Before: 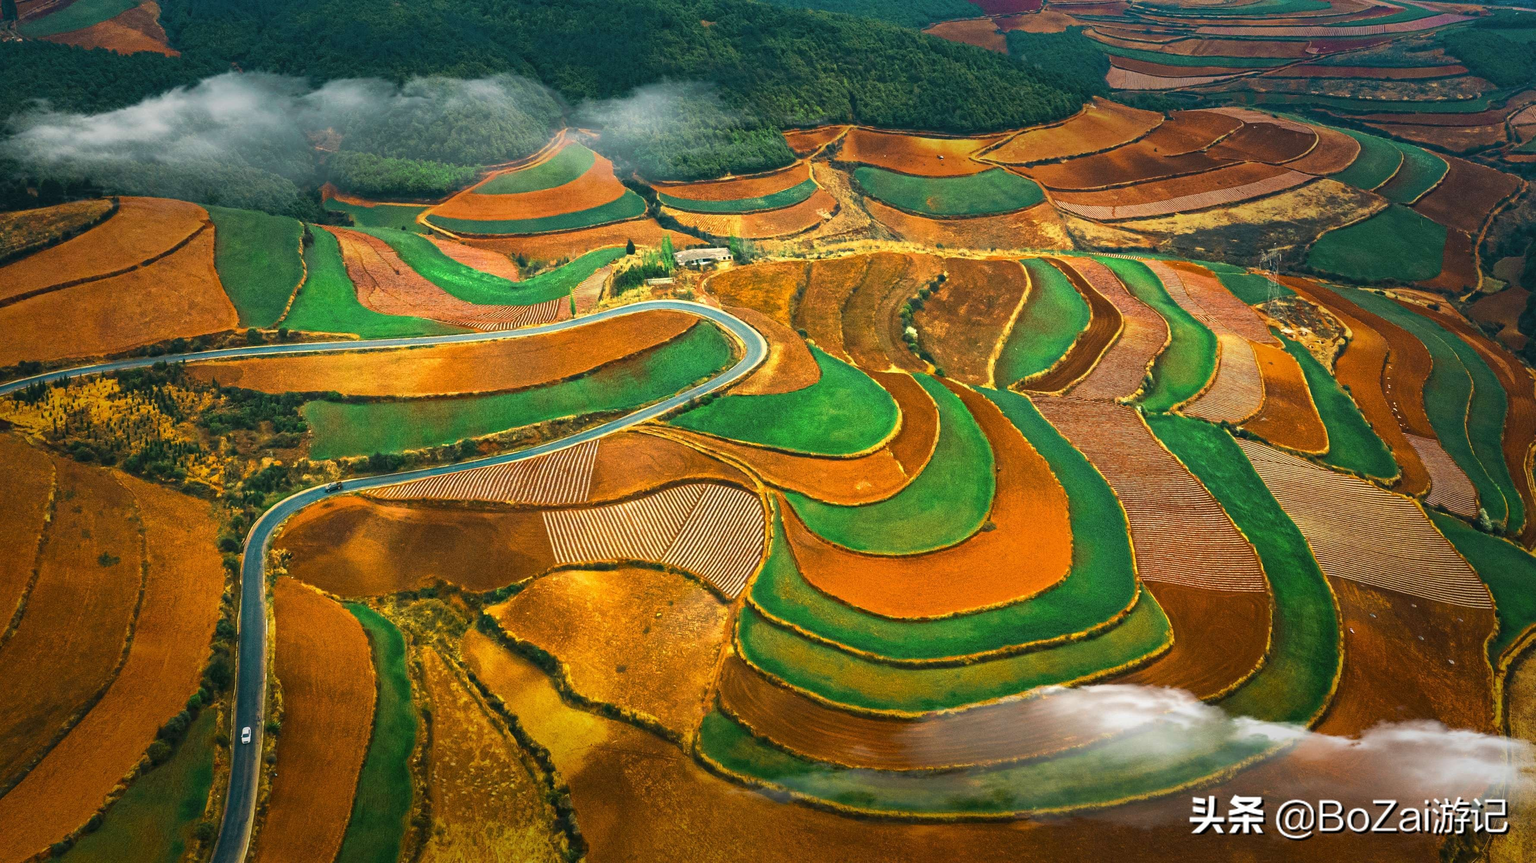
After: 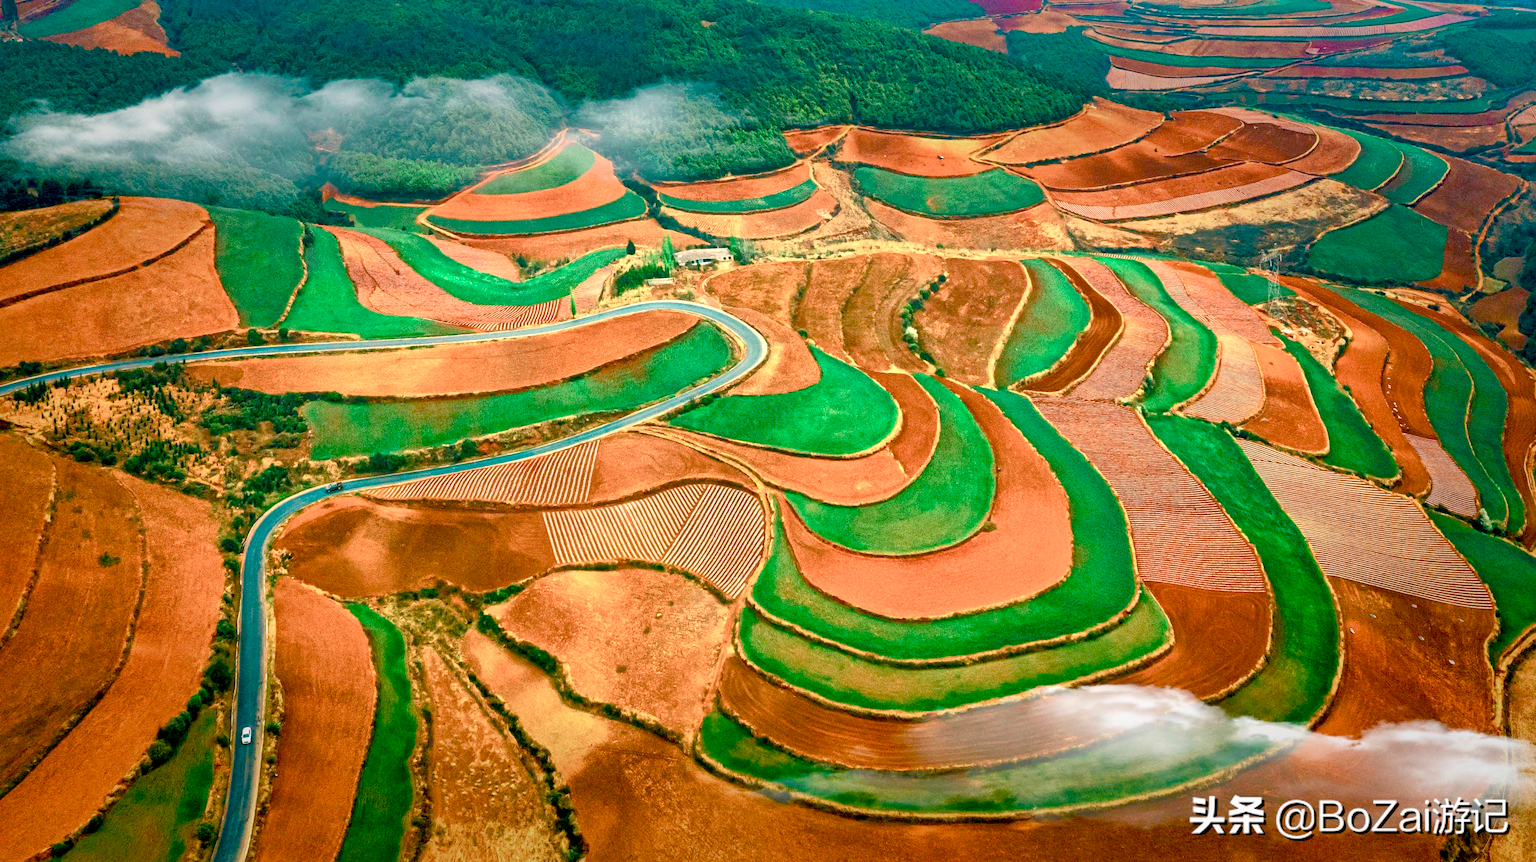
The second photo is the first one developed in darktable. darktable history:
local contrast: mode bilateral grid, contrast 20, coarseness 50, detail 132%, midtone range 0.2
color balance rgb: shadows lift › chroma 1%, shadows lift › hue 113°, highlights gain › chroma 0.2%, highlights gain › hue 333°, perceptual saturation grading › global saturation 20%, perceptual saturation grading › highlights -50%, perceptual saturation grading › shadows 25%, contrast -30%
exposure: black level correction 0.008, exposure 0.979 EV, compensate highlight preservation false
